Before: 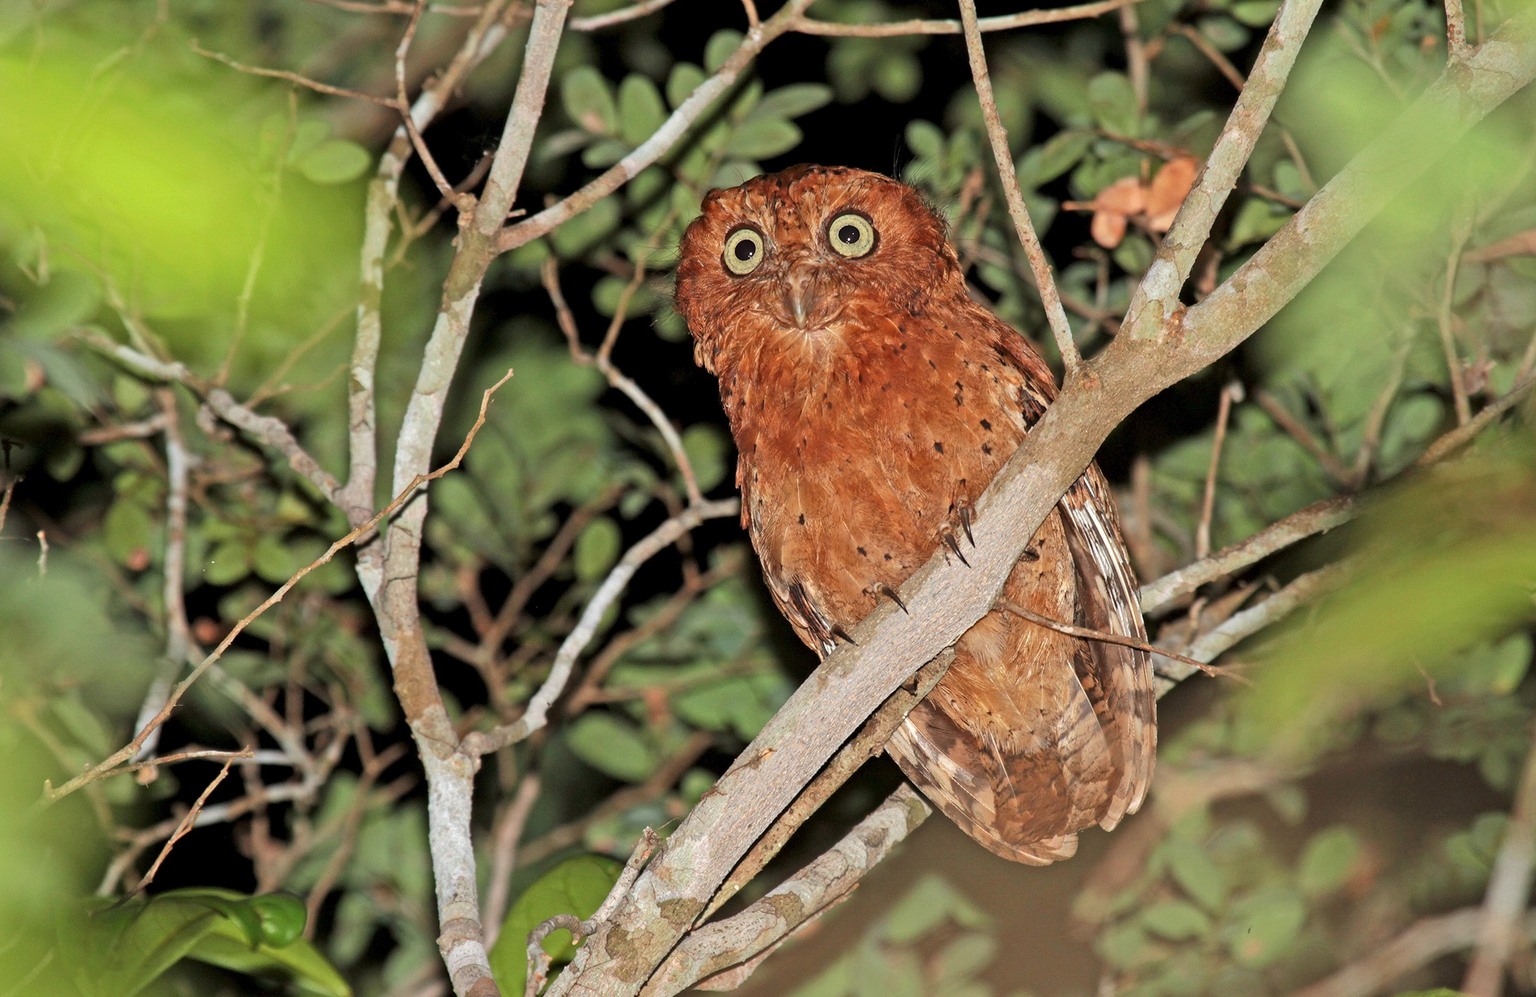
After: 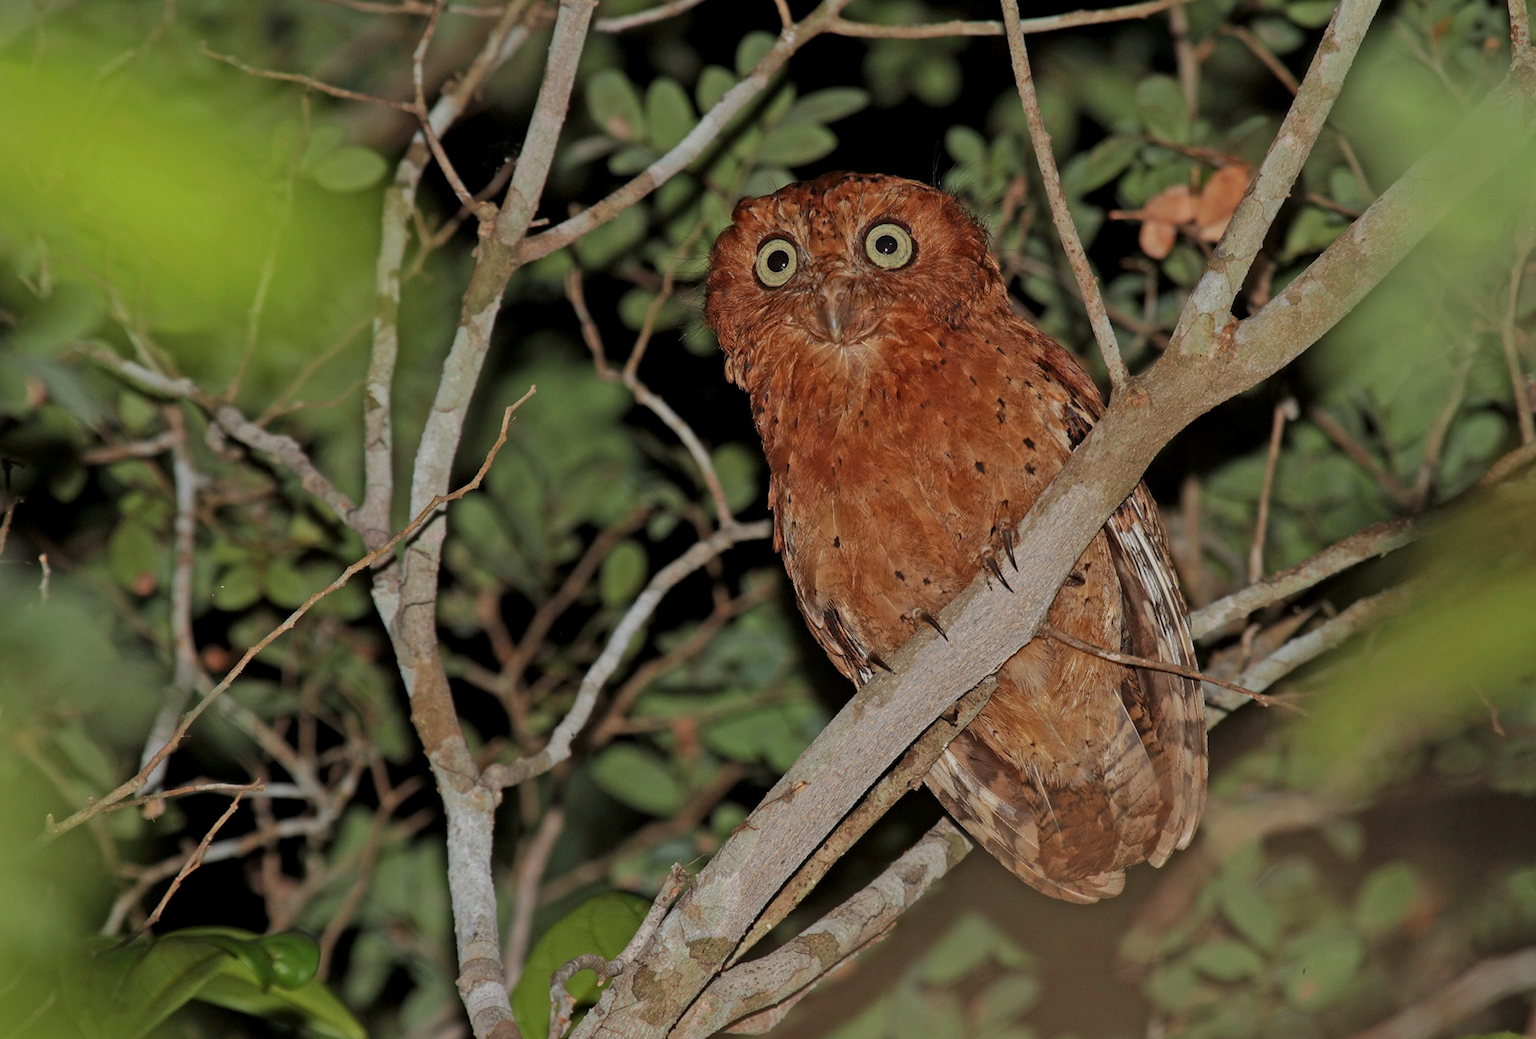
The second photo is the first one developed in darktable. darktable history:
exposure: black level correction 0, exposure -0.862 EV, compensate highlight preservation false
crop: right 4.167%, bottom 0.022%
